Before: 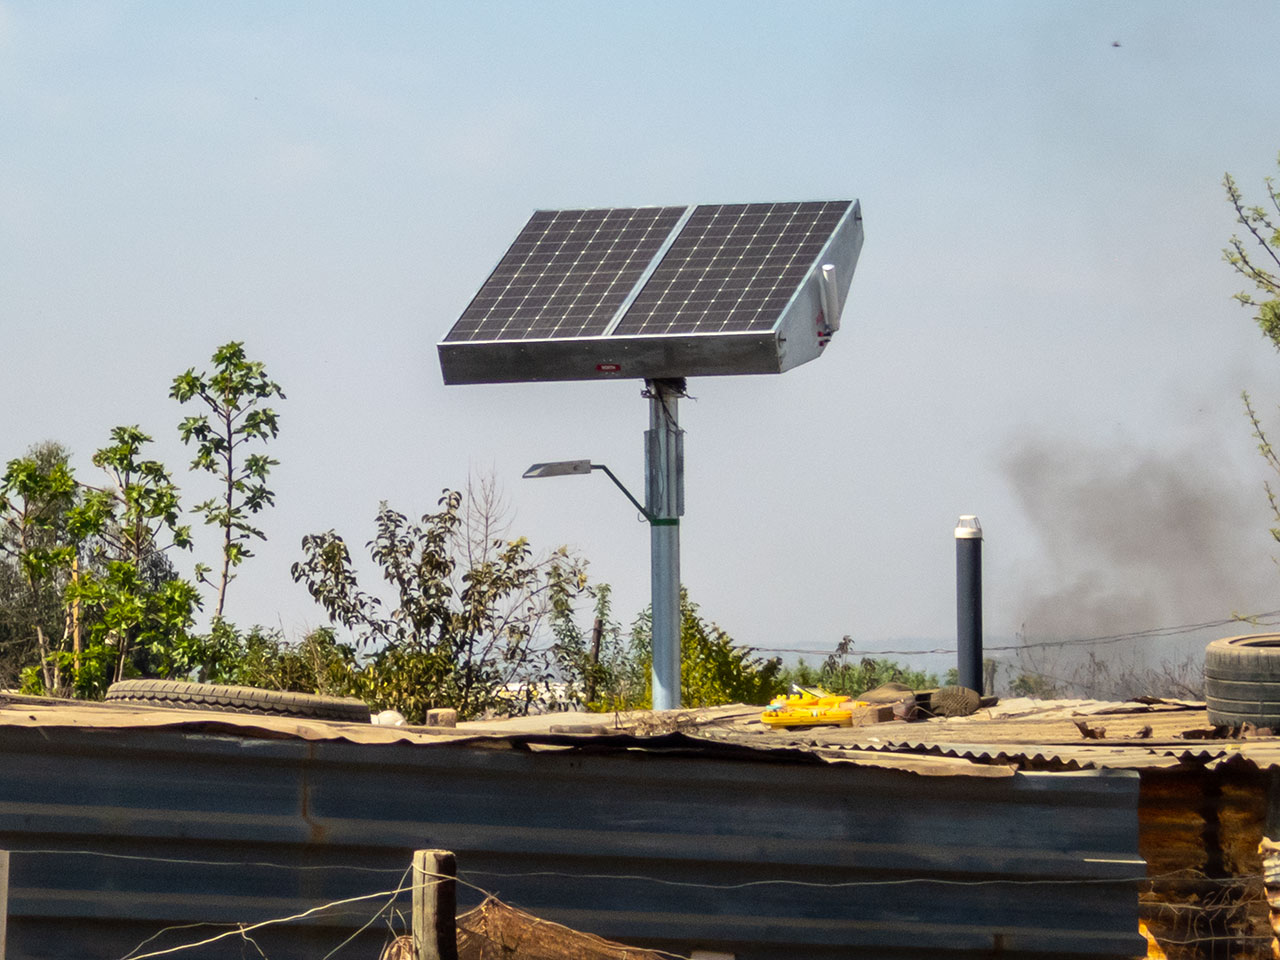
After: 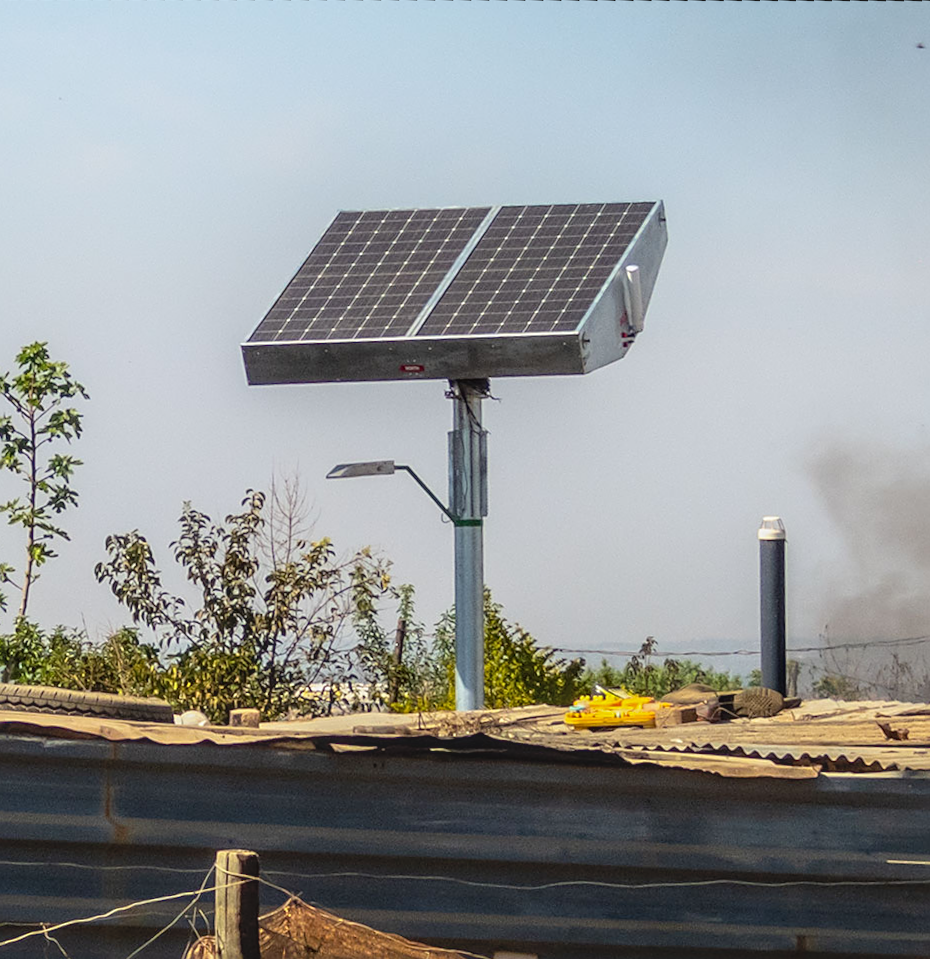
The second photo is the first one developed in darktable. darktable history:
crop and rotate: angle -3.27°, left 14.277%, top 0.028%, right 10.766%, bottom 0.028%
contrast brightness saturation: contrast -0.1, brightness 0.05, saturation 0.08
rotate and perspective: rotation -3.18°, automatic cropping off
shadows and highlights: shadows -24.28, highlights 49.77, soften with gaussian
sharpen: on, module defaults
local contrast: on, module defaults
exposure: exposure -0.151 EV, compensate highlight preservation false
